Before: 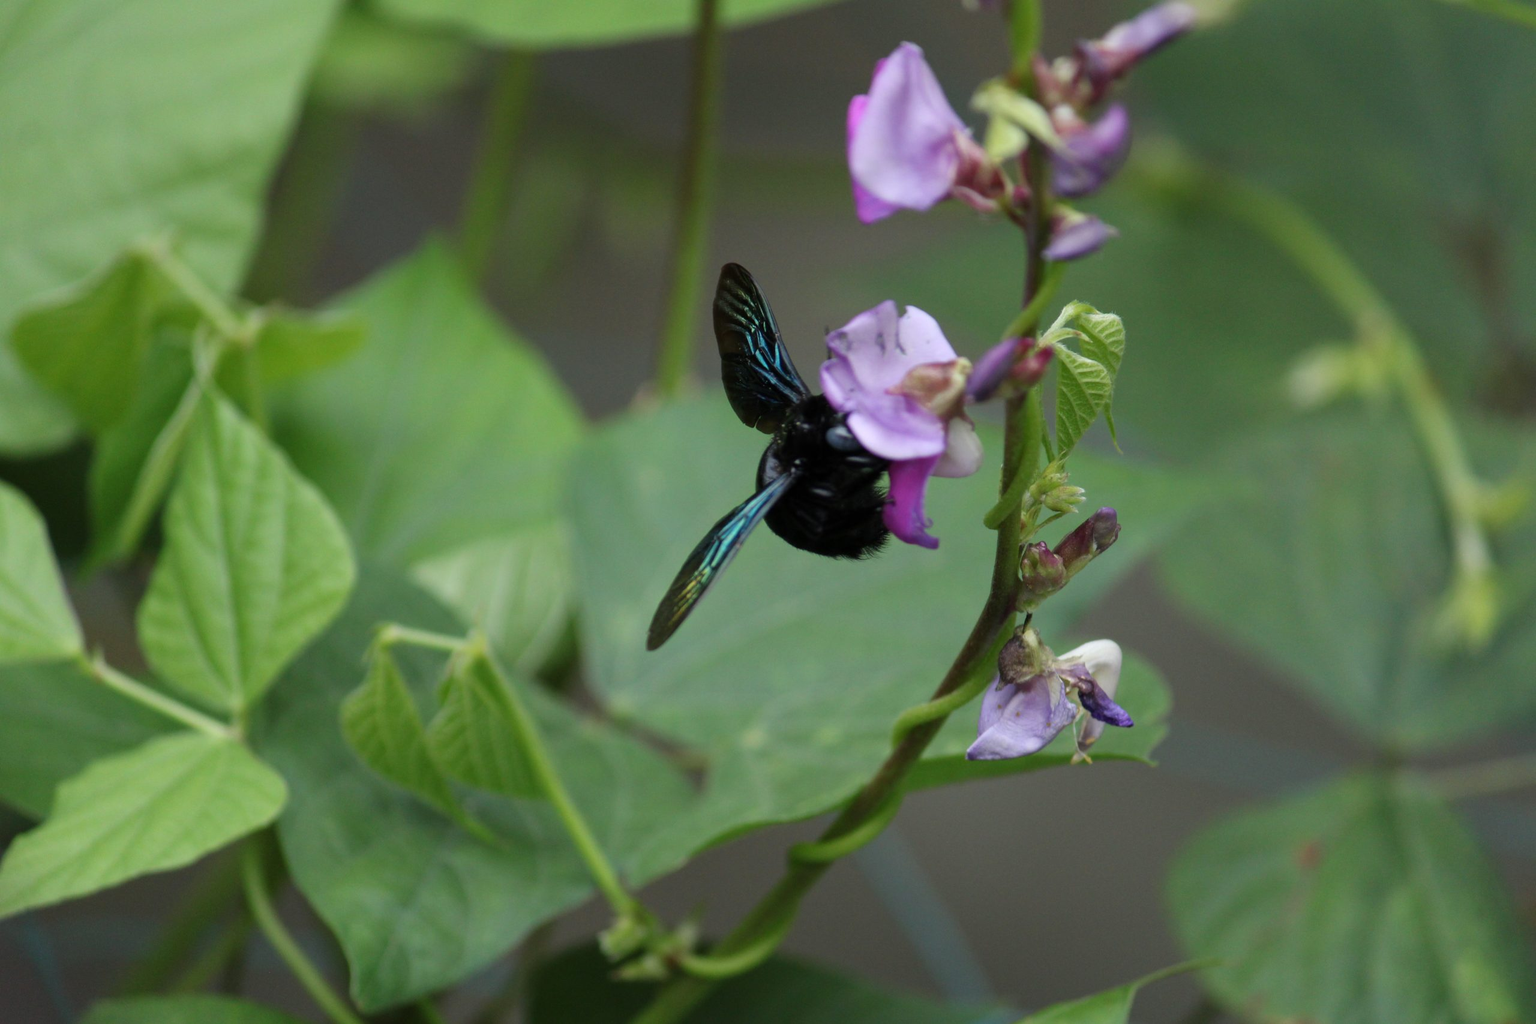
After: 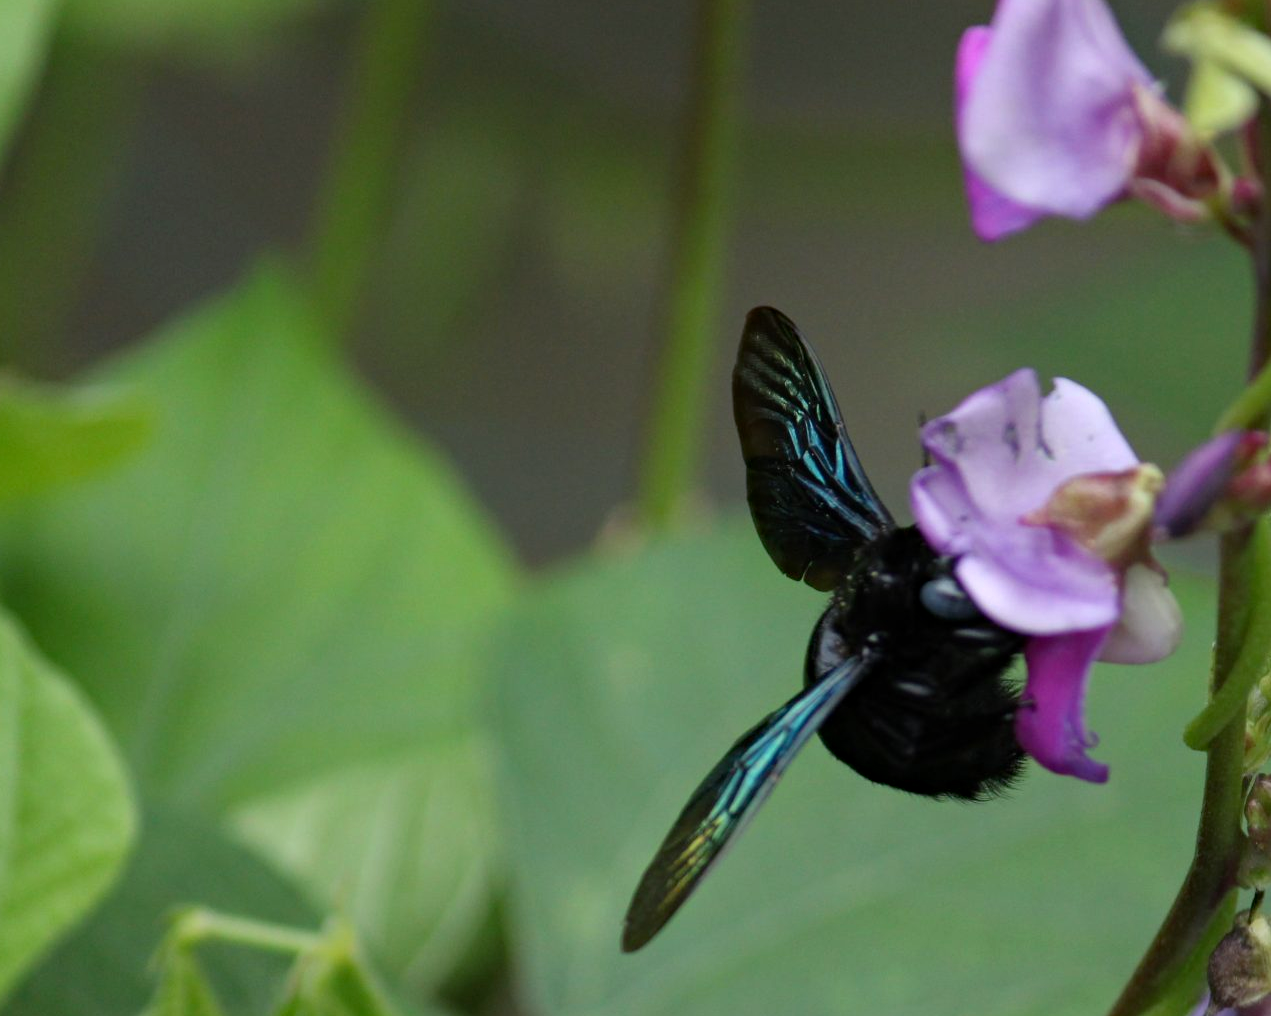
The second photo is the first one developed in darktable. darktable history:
crop: left 17.85%, top 7.787%, right 32.5%, bottom 32.662%
haze removal: compatibility mode true, adaptive false
